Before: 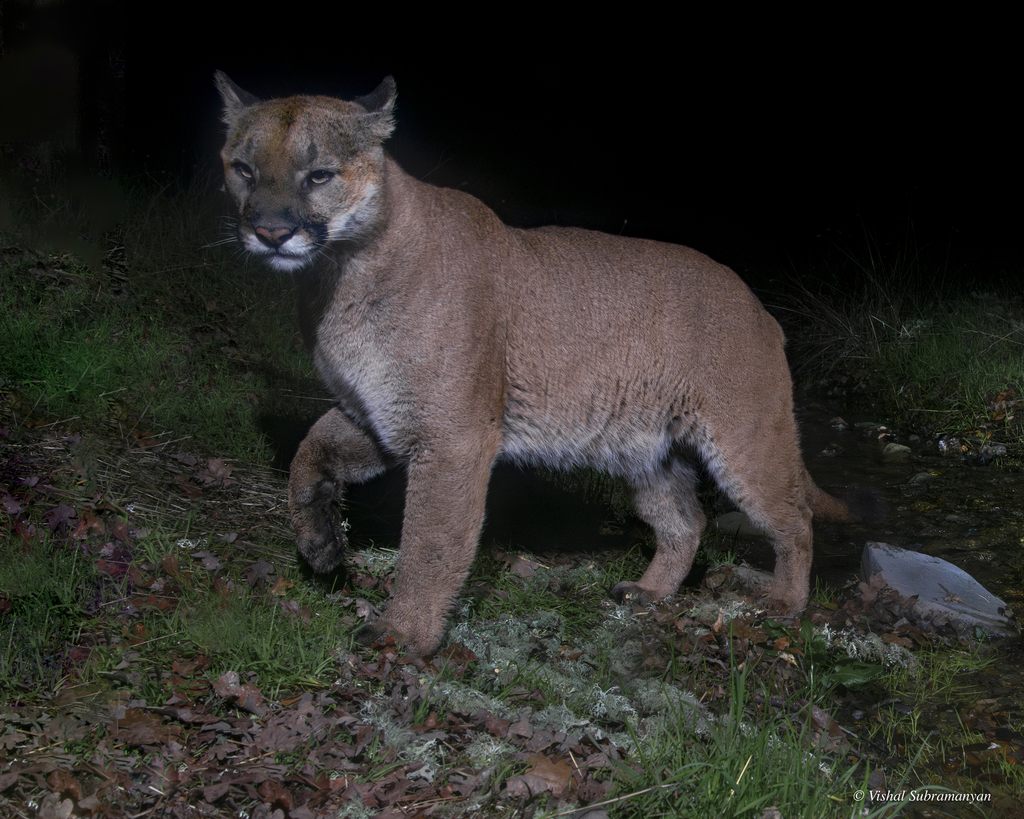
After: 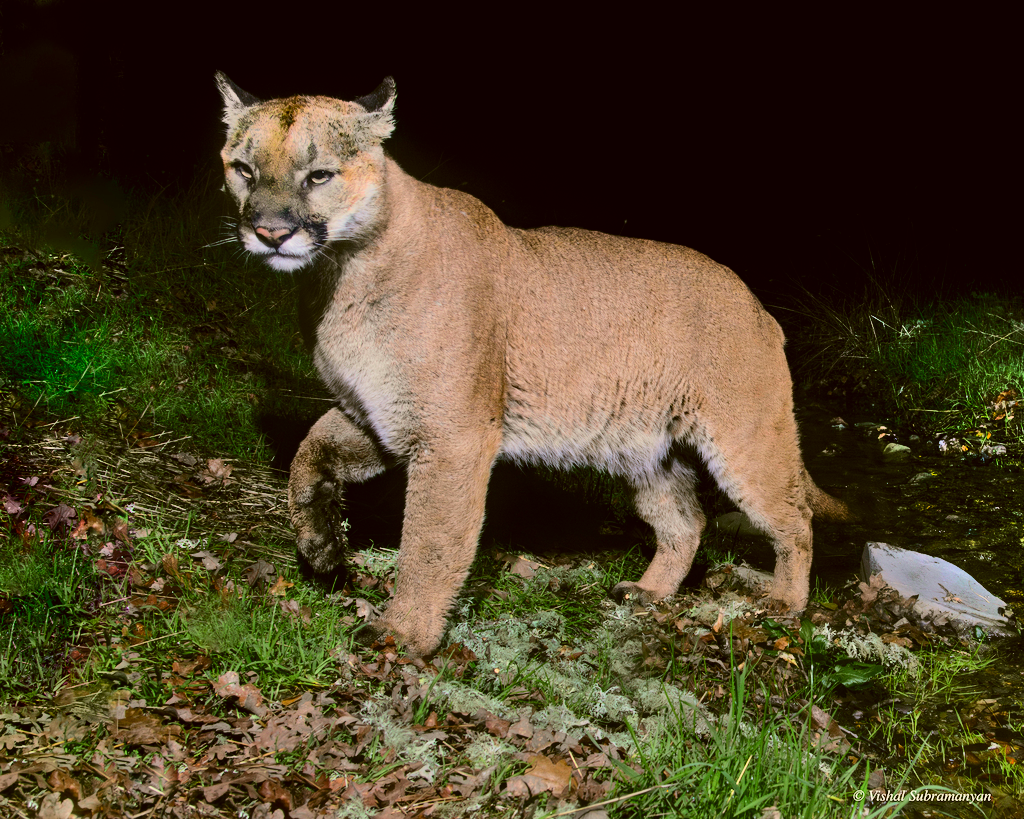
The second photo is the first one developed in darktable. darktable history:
color calibration: illuminant as shot in camera, x 0.37, y 0.382, temperature 4314.77 K
color correction: highlights a* 0.168, highlights b* 29.28, shadows a* -0.282, shadows b* 21.4
shadows and highlights: low approximation 0.01, soften with gaussian
tone equalizer: -7 EV 0.155 EV, -6 EV 0.621 EV, -5 EV 1.18 EV, -4 EV 1.33 EV, -3 EV 1.14 EV, -2 EV 0.6 EV, -1 EV 0.151 EV, edges refinement/feathering 500, mask exposure compensation -1.57 EV, preserve details no
